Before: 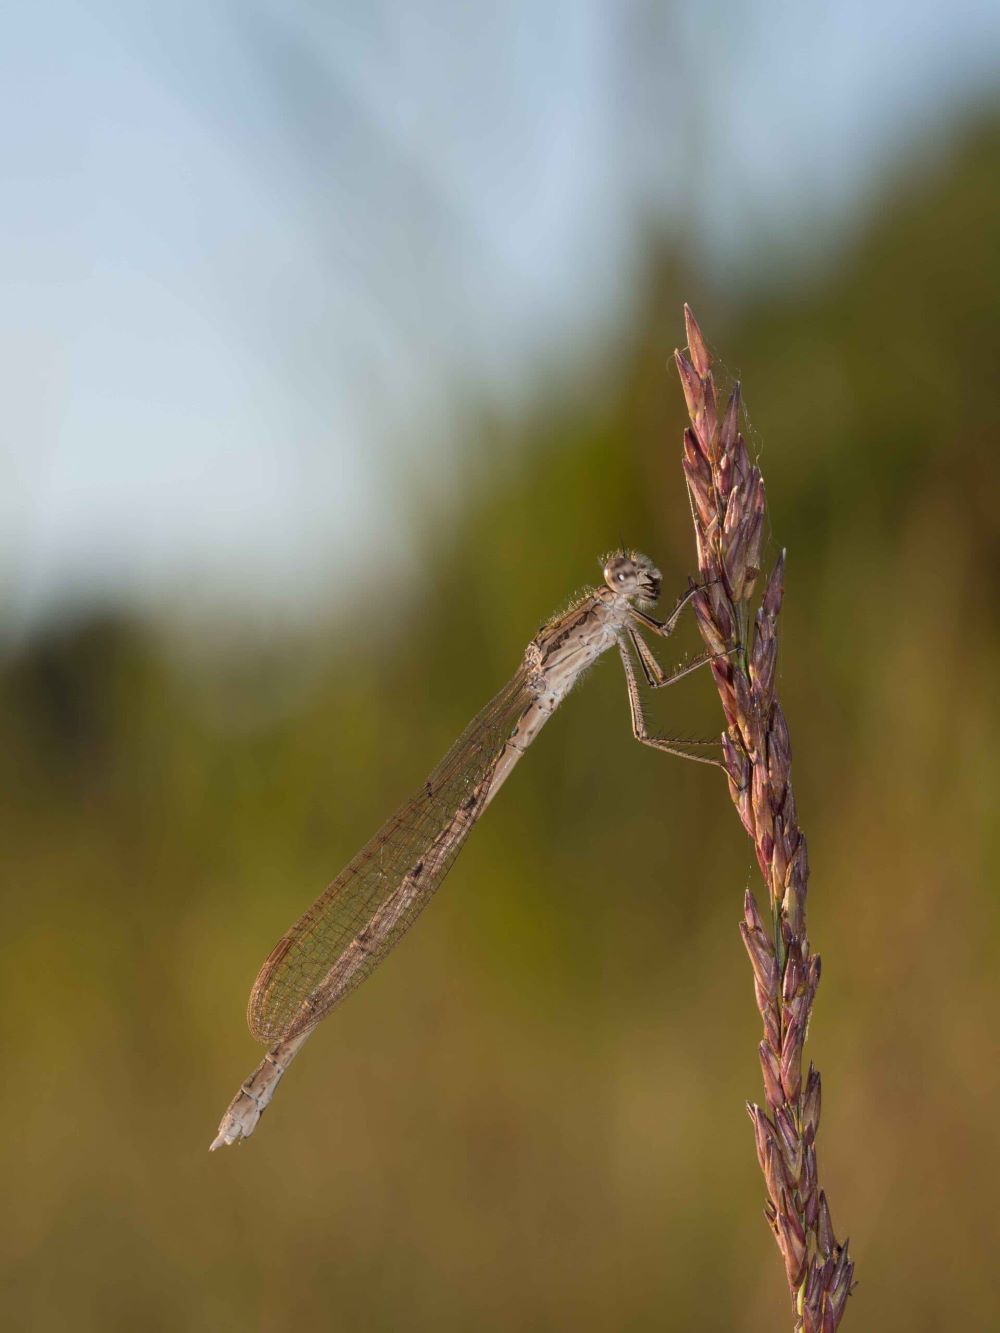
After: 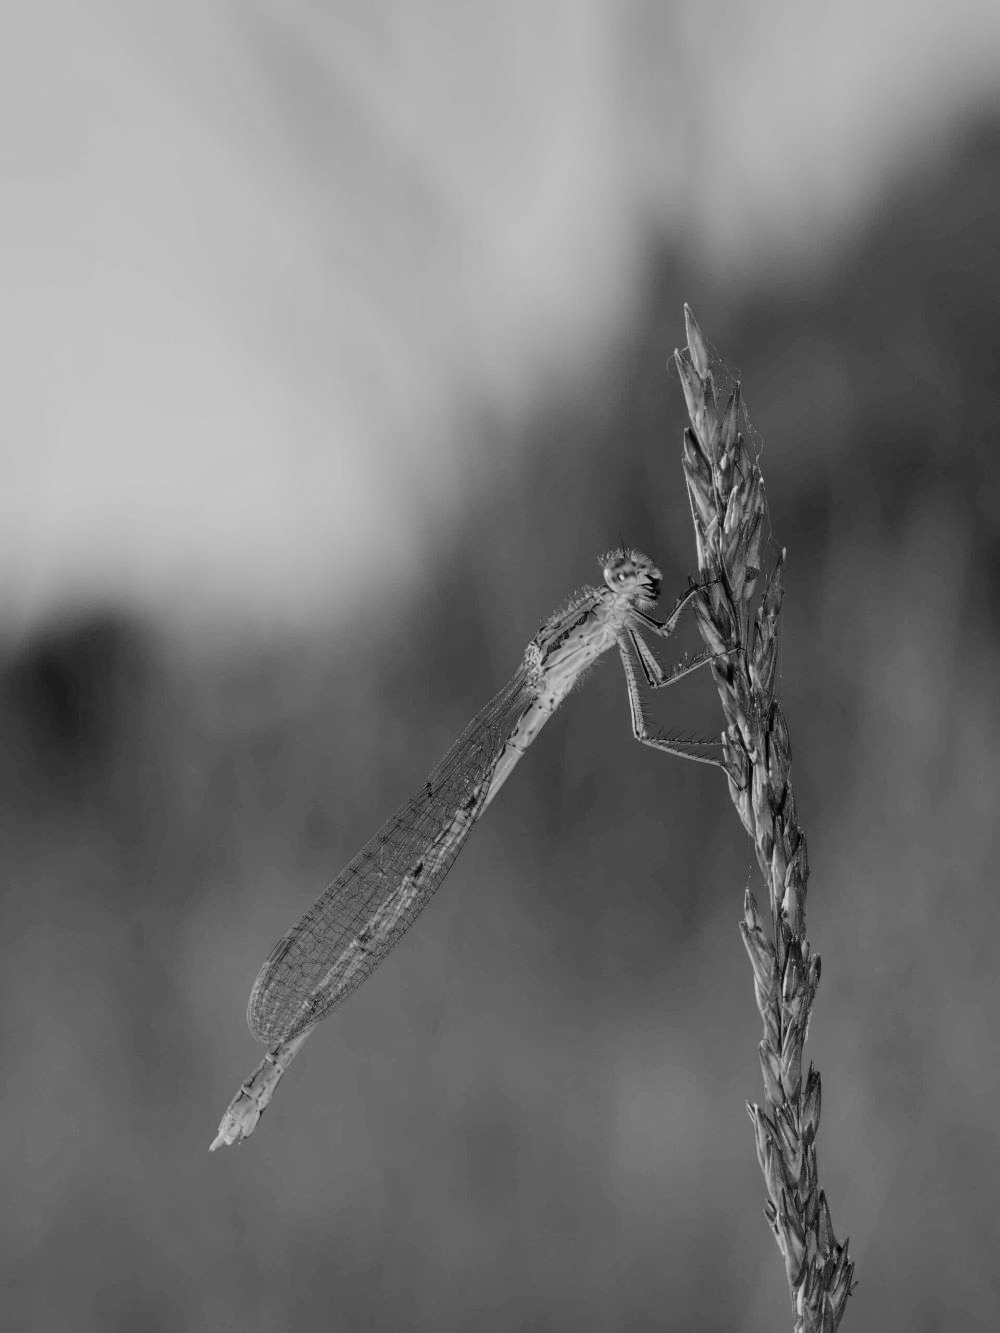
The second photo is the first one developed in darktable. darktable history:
shadows and highlights: shadows 25, highlights -25
filmic rgb: black relative exposure -7.65 EV, hardness 4.02, contrast 1.1, highlights saturation mix -30%
bloom: size 9%, threshold 100%, strength 7%
monochrome: on, module defaults
contrast equalizer: octaves 7, y [[0.6 ×6], [0.55 ×6], [0 ×6], [0 ×6], [0 ×6]], mix 0.15
